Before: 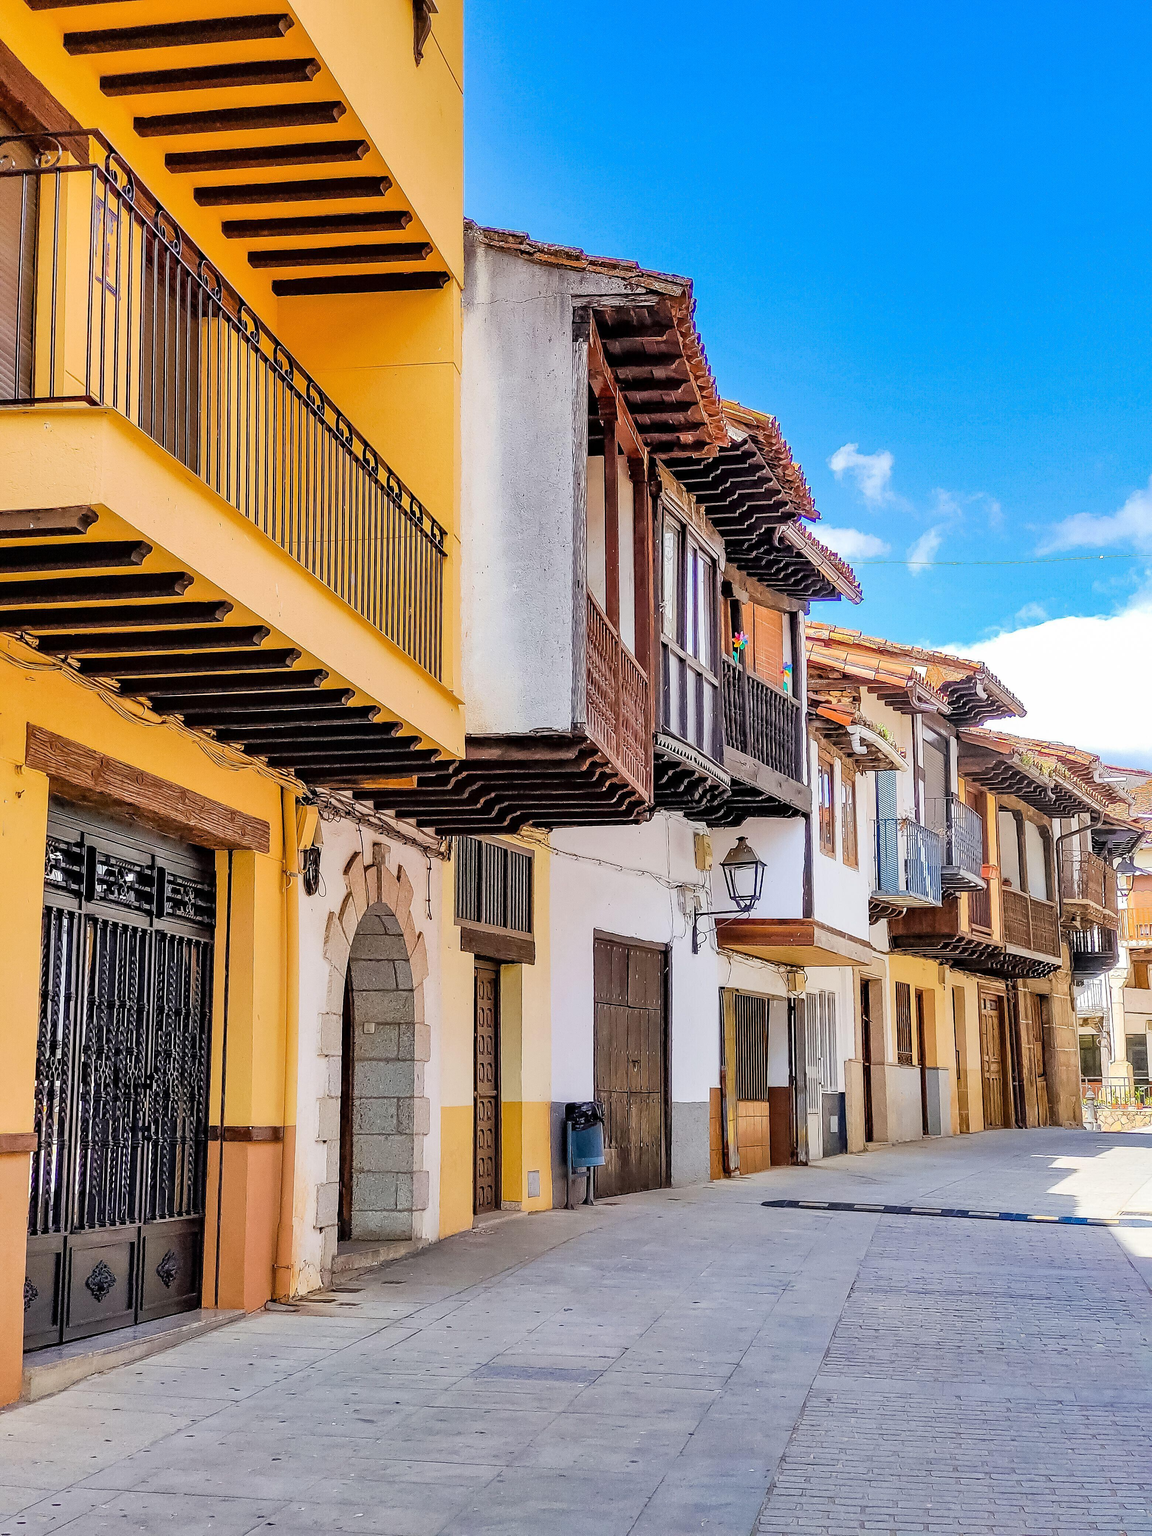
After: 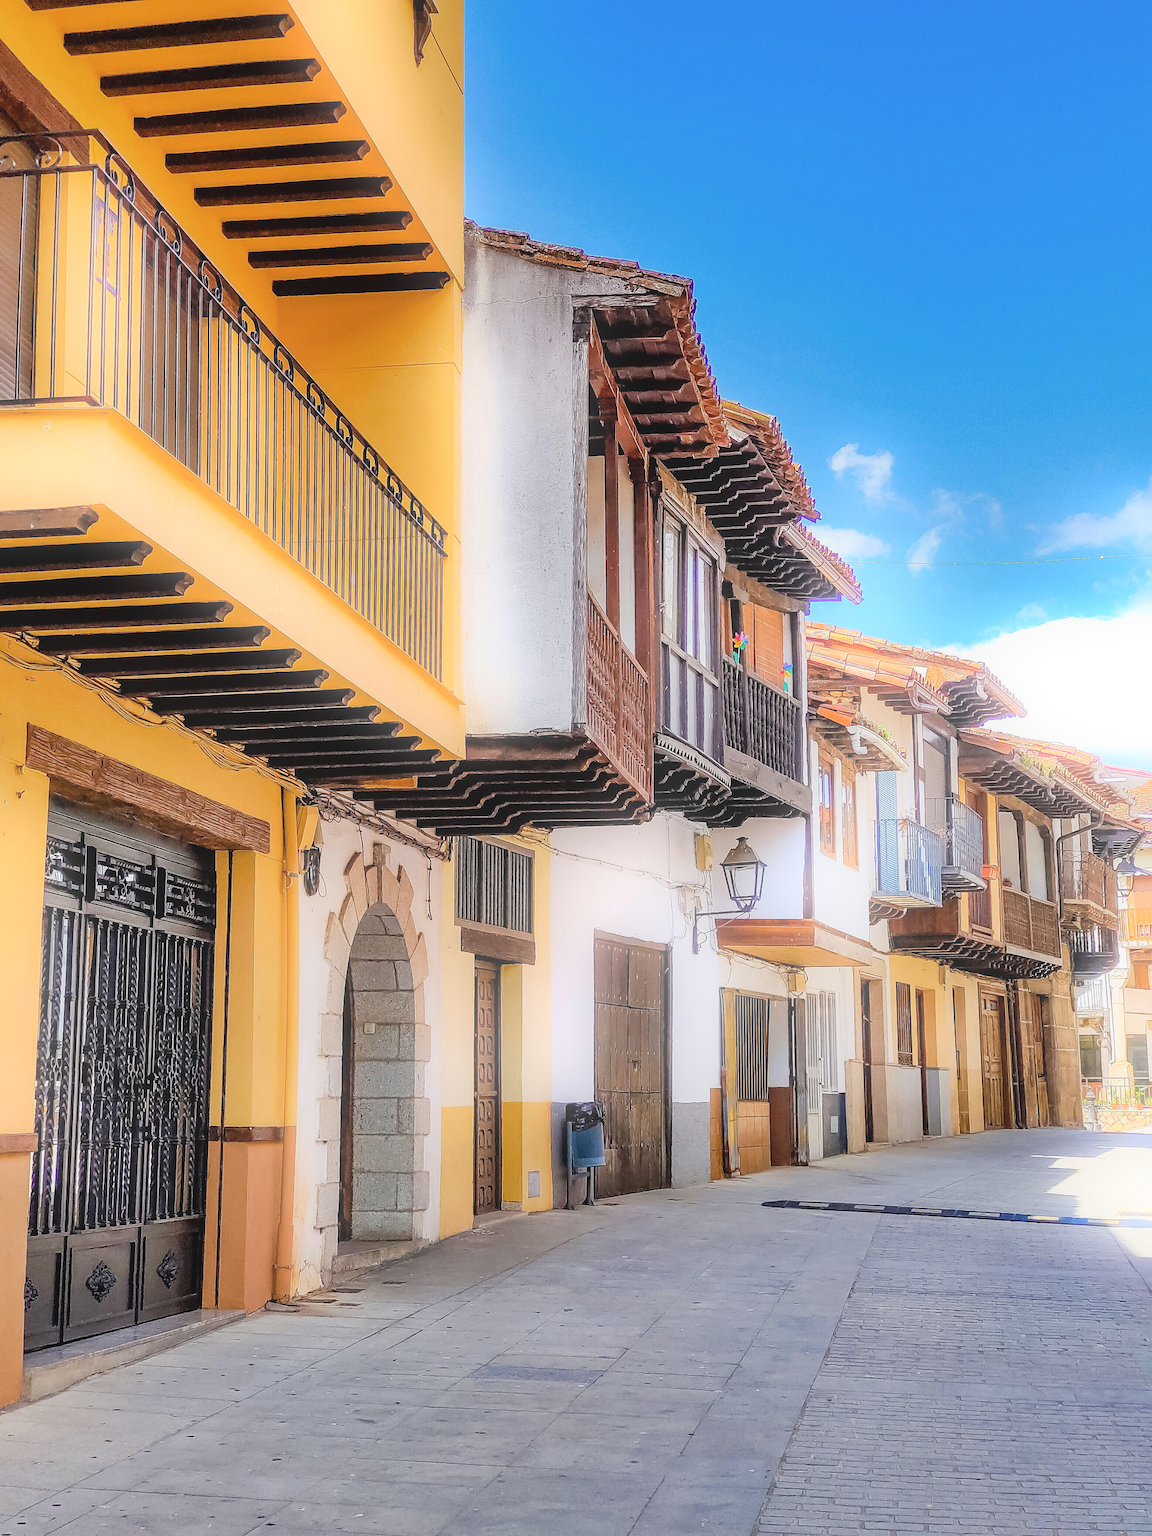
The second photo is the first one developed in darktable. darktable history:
contrast brightness saturation: contrast -0.1, saturation -0.1
bloom: on, module defaults
